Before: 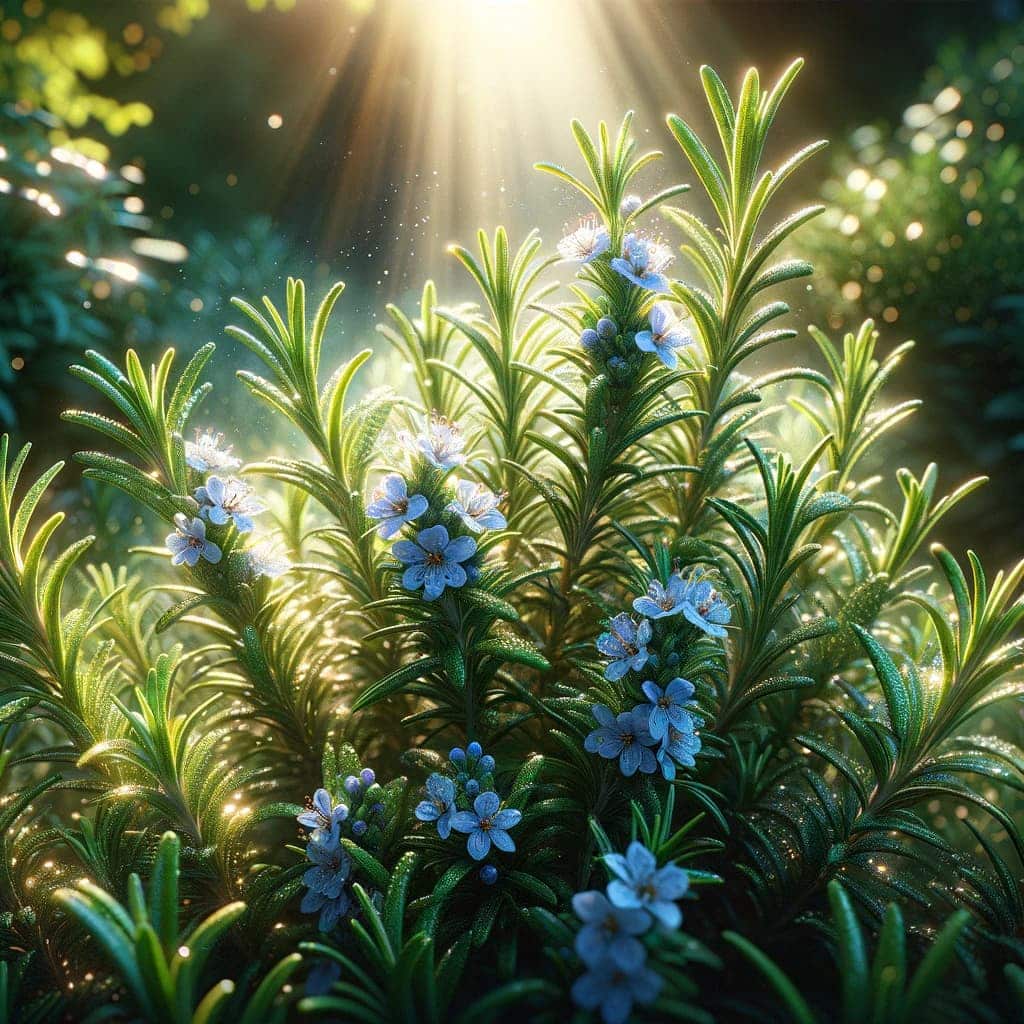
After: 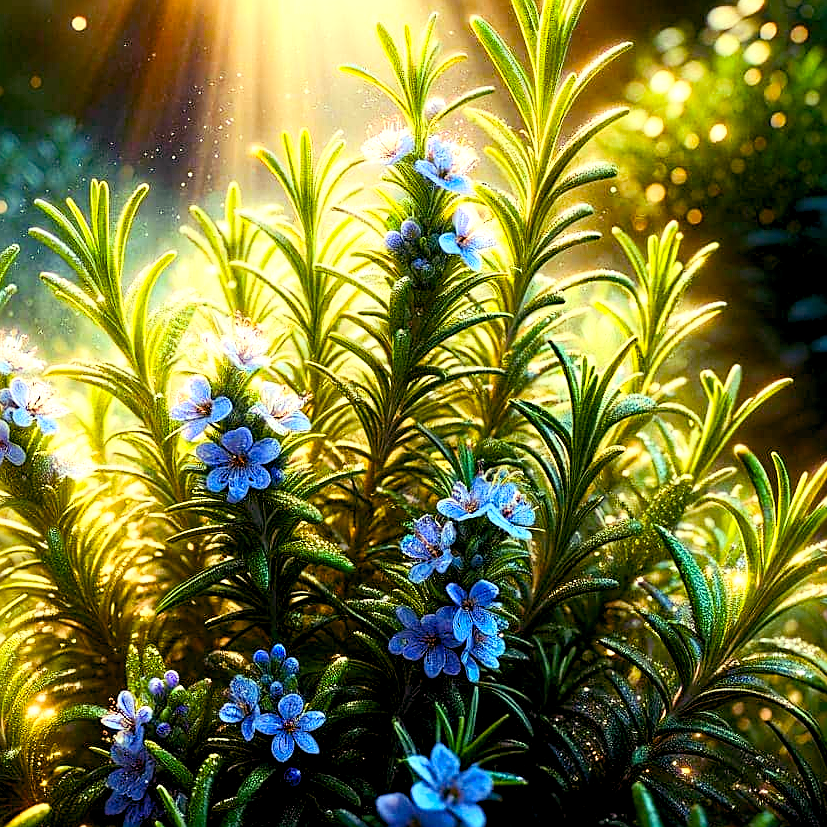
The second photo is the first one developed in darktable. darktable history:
crop: left 19.159%, top 9.58%, bottom 9.58%
sharpen: on, module defaults
haze removal: compatibility mode true, adaptive false
contrast brightness saturation: contrast 0.2, brightness 0.16, saturation 0.22
color balance rgb: shadows lift › luminance -21.66%, shadows lift › chroma 8.98%, shadows lift › hue 283.37°, power › chroma 1.55%, power › hue 25.59°, highlights gain › luminance 6.08%, highlights gain › chroma 2.55%, highlights gain › hue 90°, global offset › luminance -0.87%, perceptual saturation grading › global saturation 27.49%, perceptual saturation grading › highlights -28.39%, perceptual saturation grading › mid-tones 15.22%, perceptual saturation grading › shadows 33.98%, perceptual brilliance grading › highlights 10%, perceptual brilliance grading › mid-tones 5%
